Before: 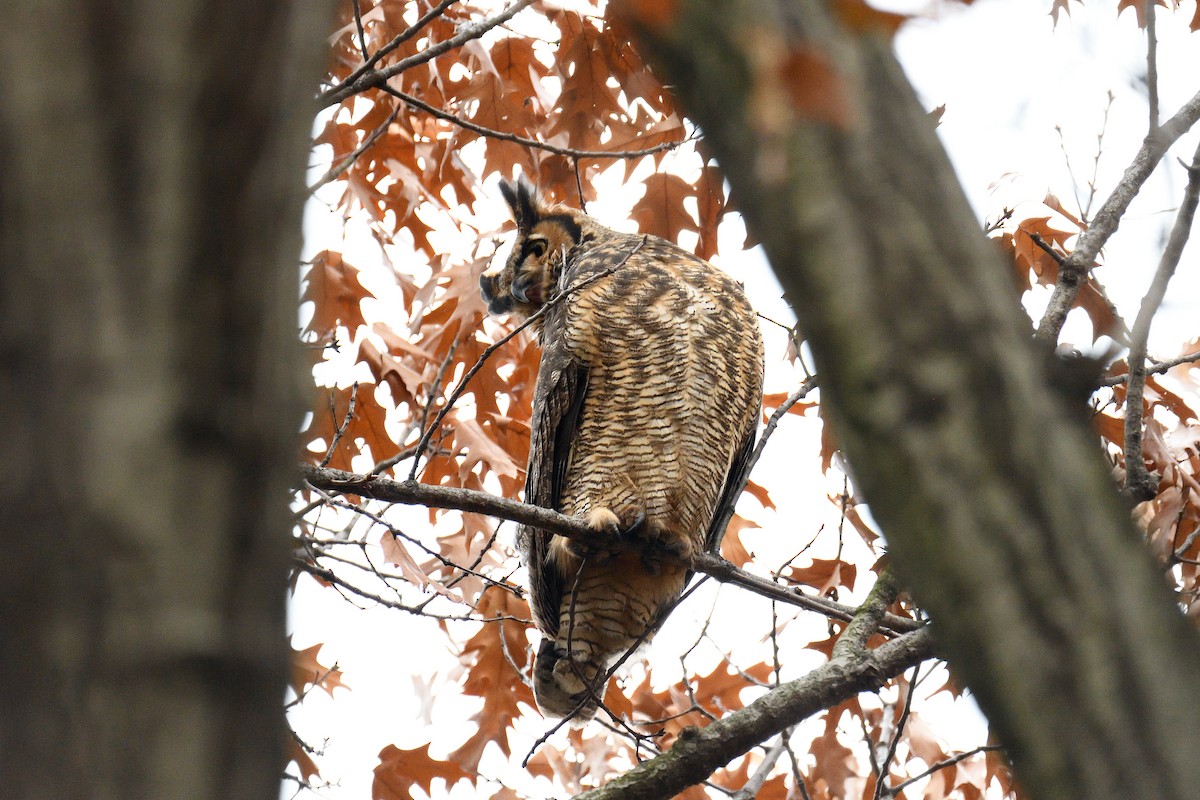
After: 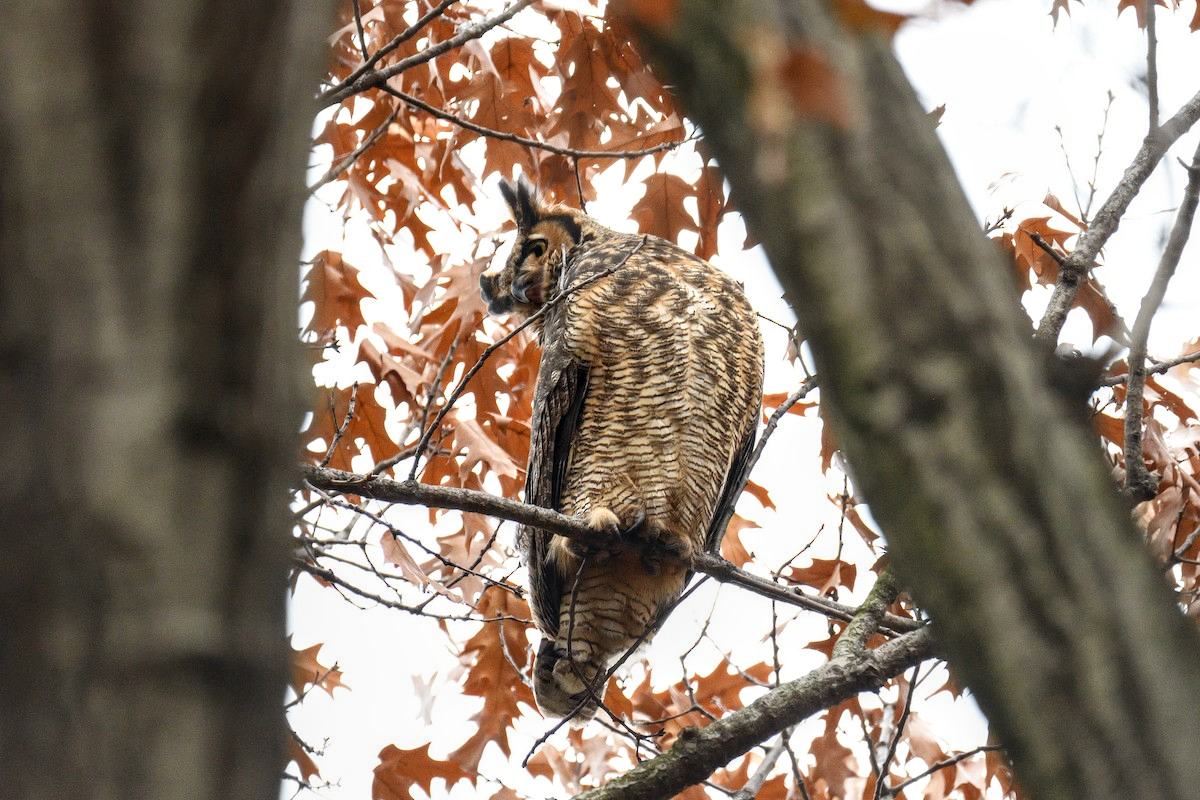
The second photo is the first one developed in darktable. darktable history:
tone equalizer: -8 EV 0.09 EV
local contrast: on, module defaults
